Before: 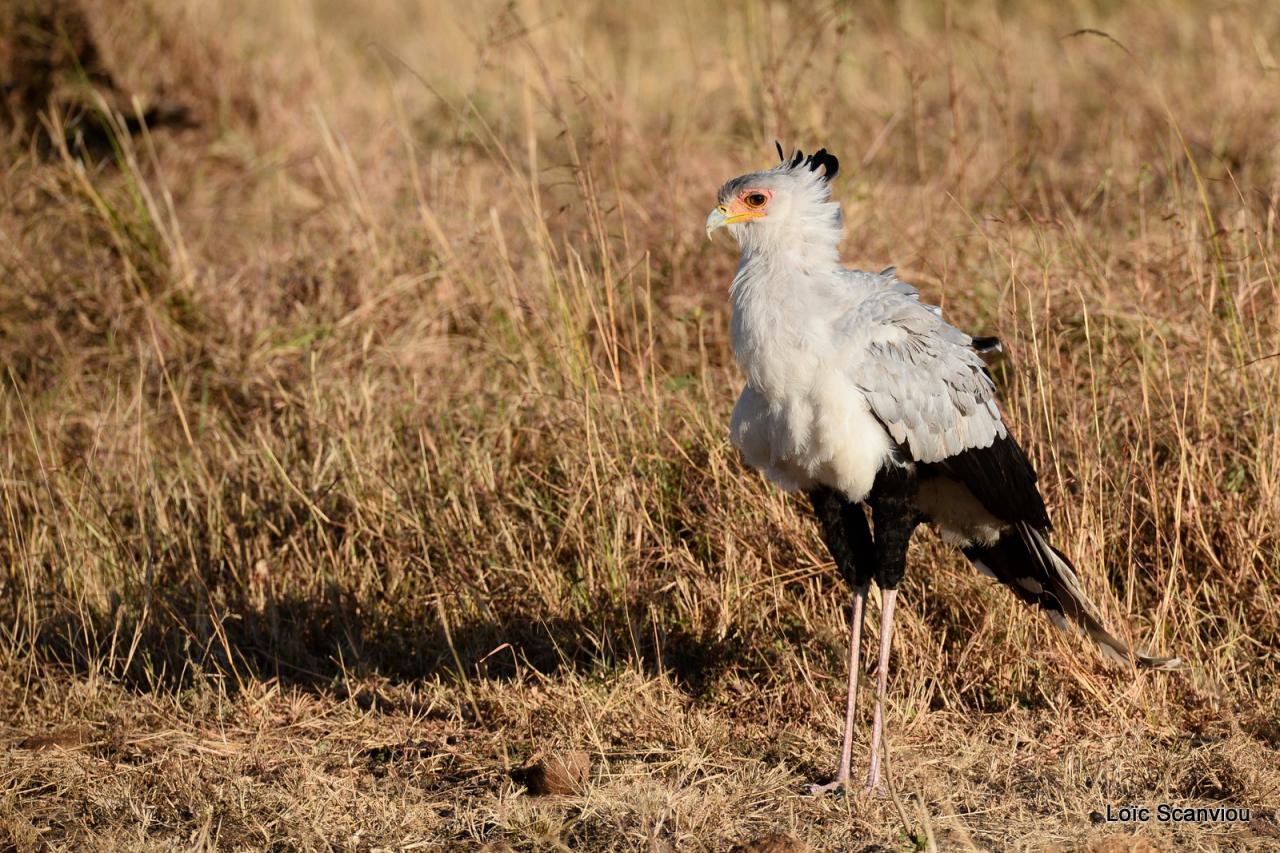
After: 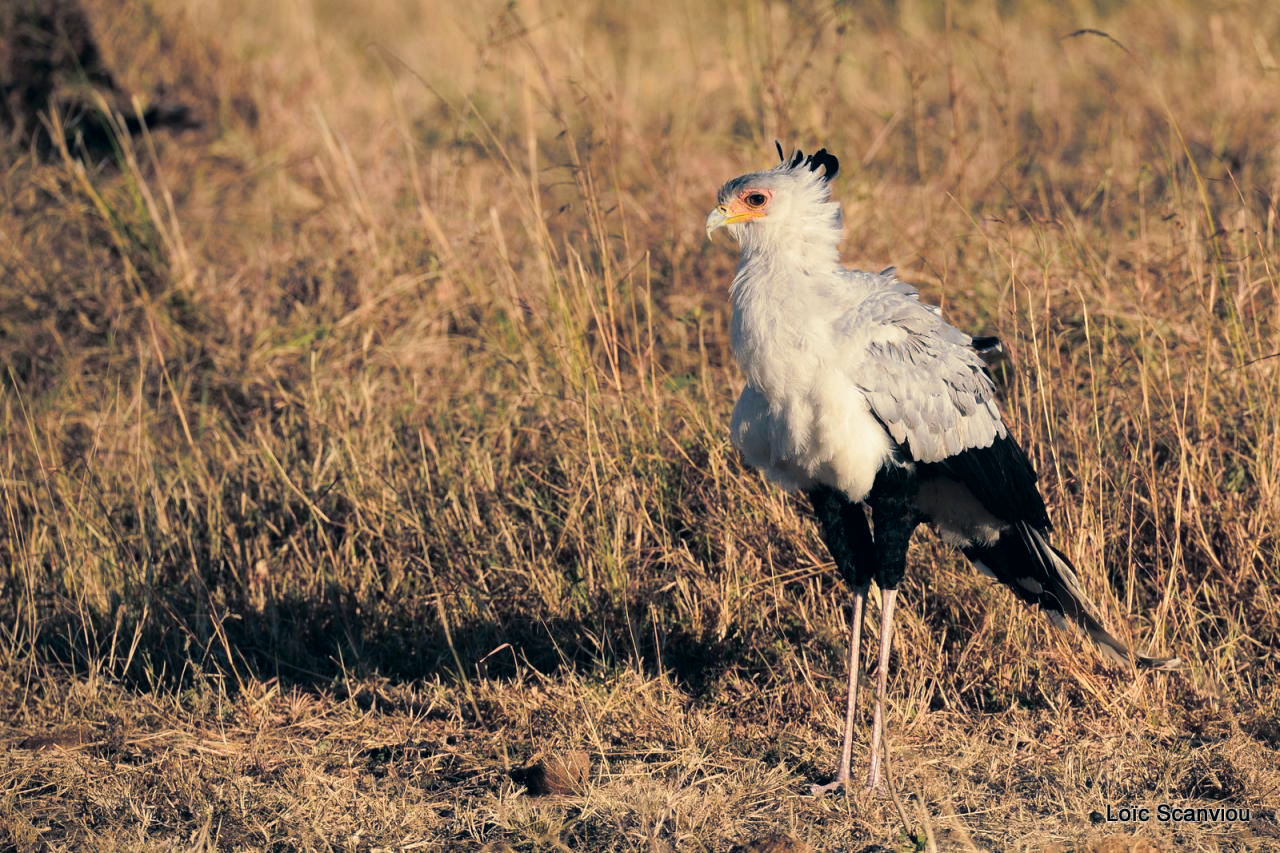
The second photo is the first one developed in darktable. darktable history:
color correction: highlights a* 5.38, highlights b* 5.3, shadows a* -4.26, shadows b* -5.11
split-toning: shadows › hue 216°, shadows › saturation 1, highlights › hue 57.6°, balance -33.4
